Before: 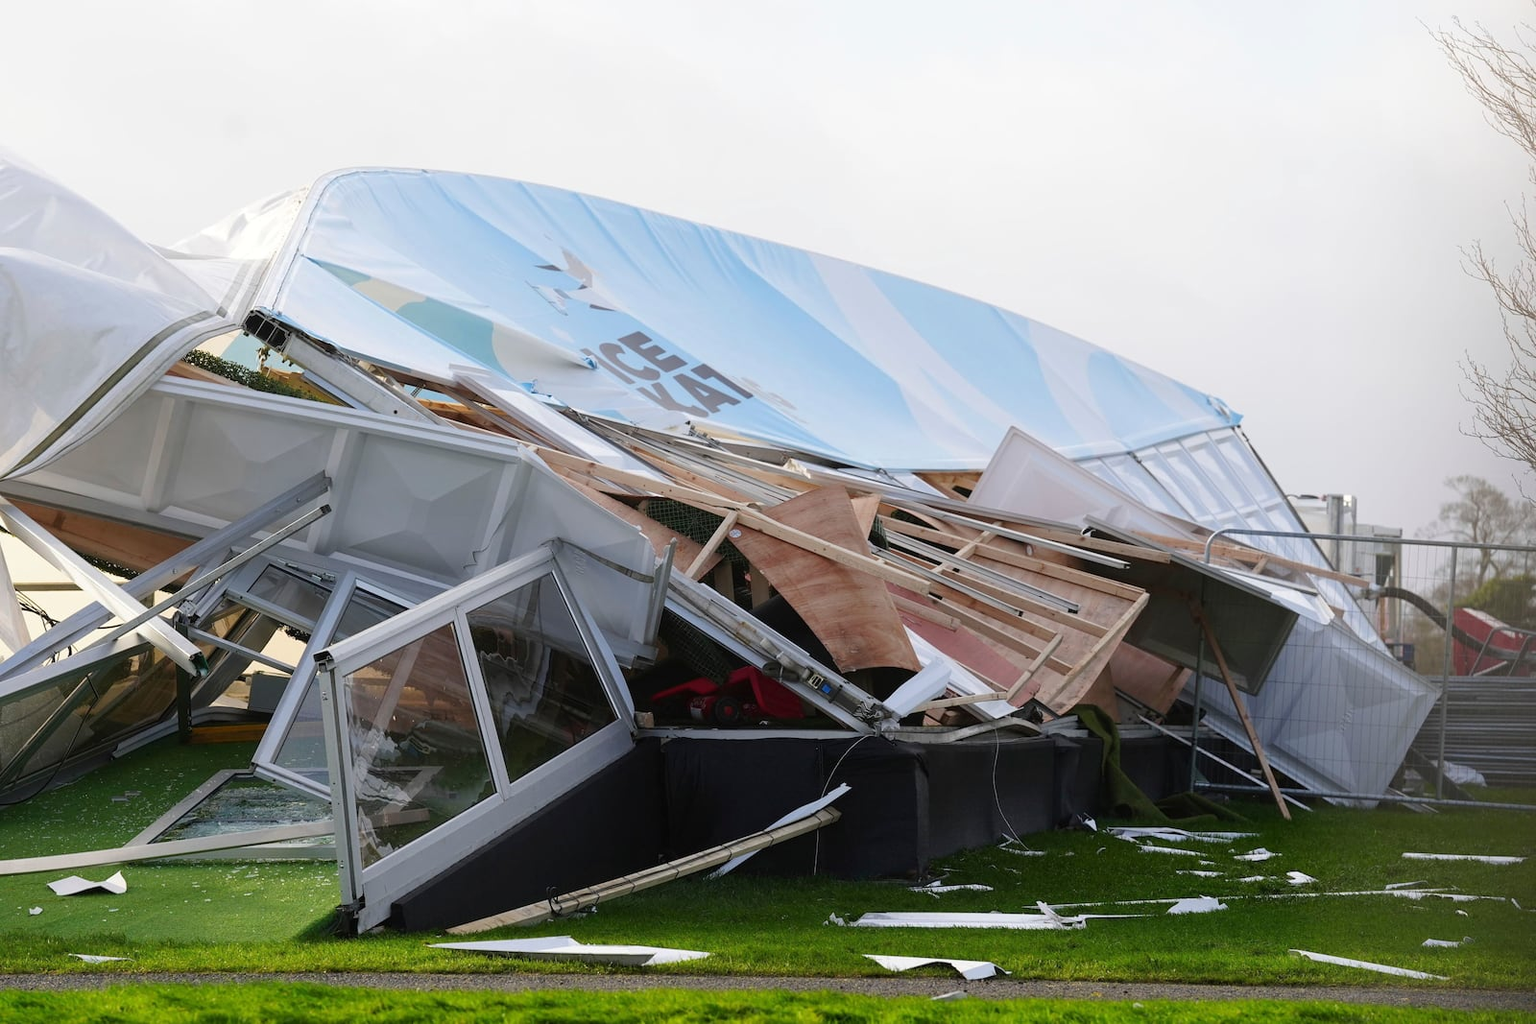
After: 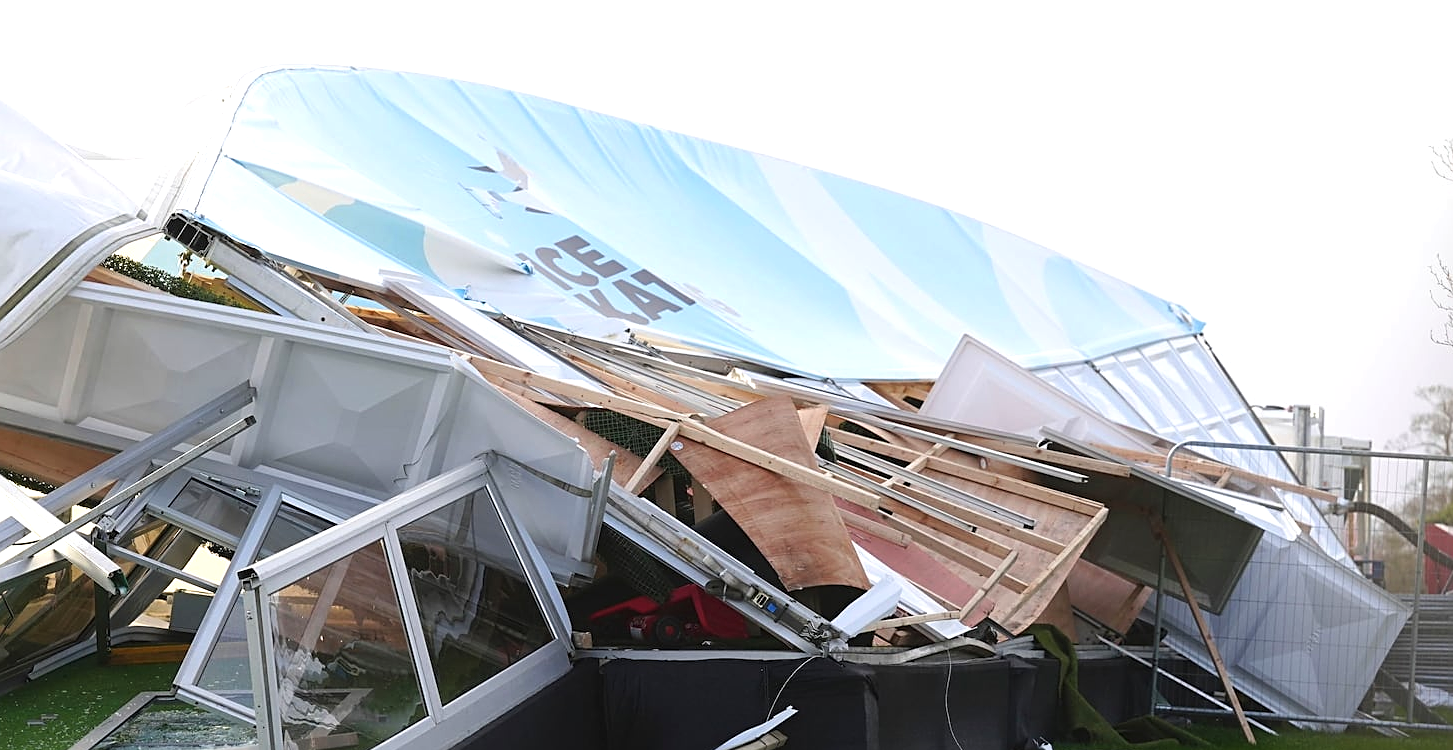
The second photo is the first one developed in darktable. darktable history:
crop: left 5.596%, top 10.314%, right 3.534%, bottom 19.395%
exposure: black level correction -0.002, exposure 0.54 EV, compensate highlight preservation false
sharpen: on, module defaults
